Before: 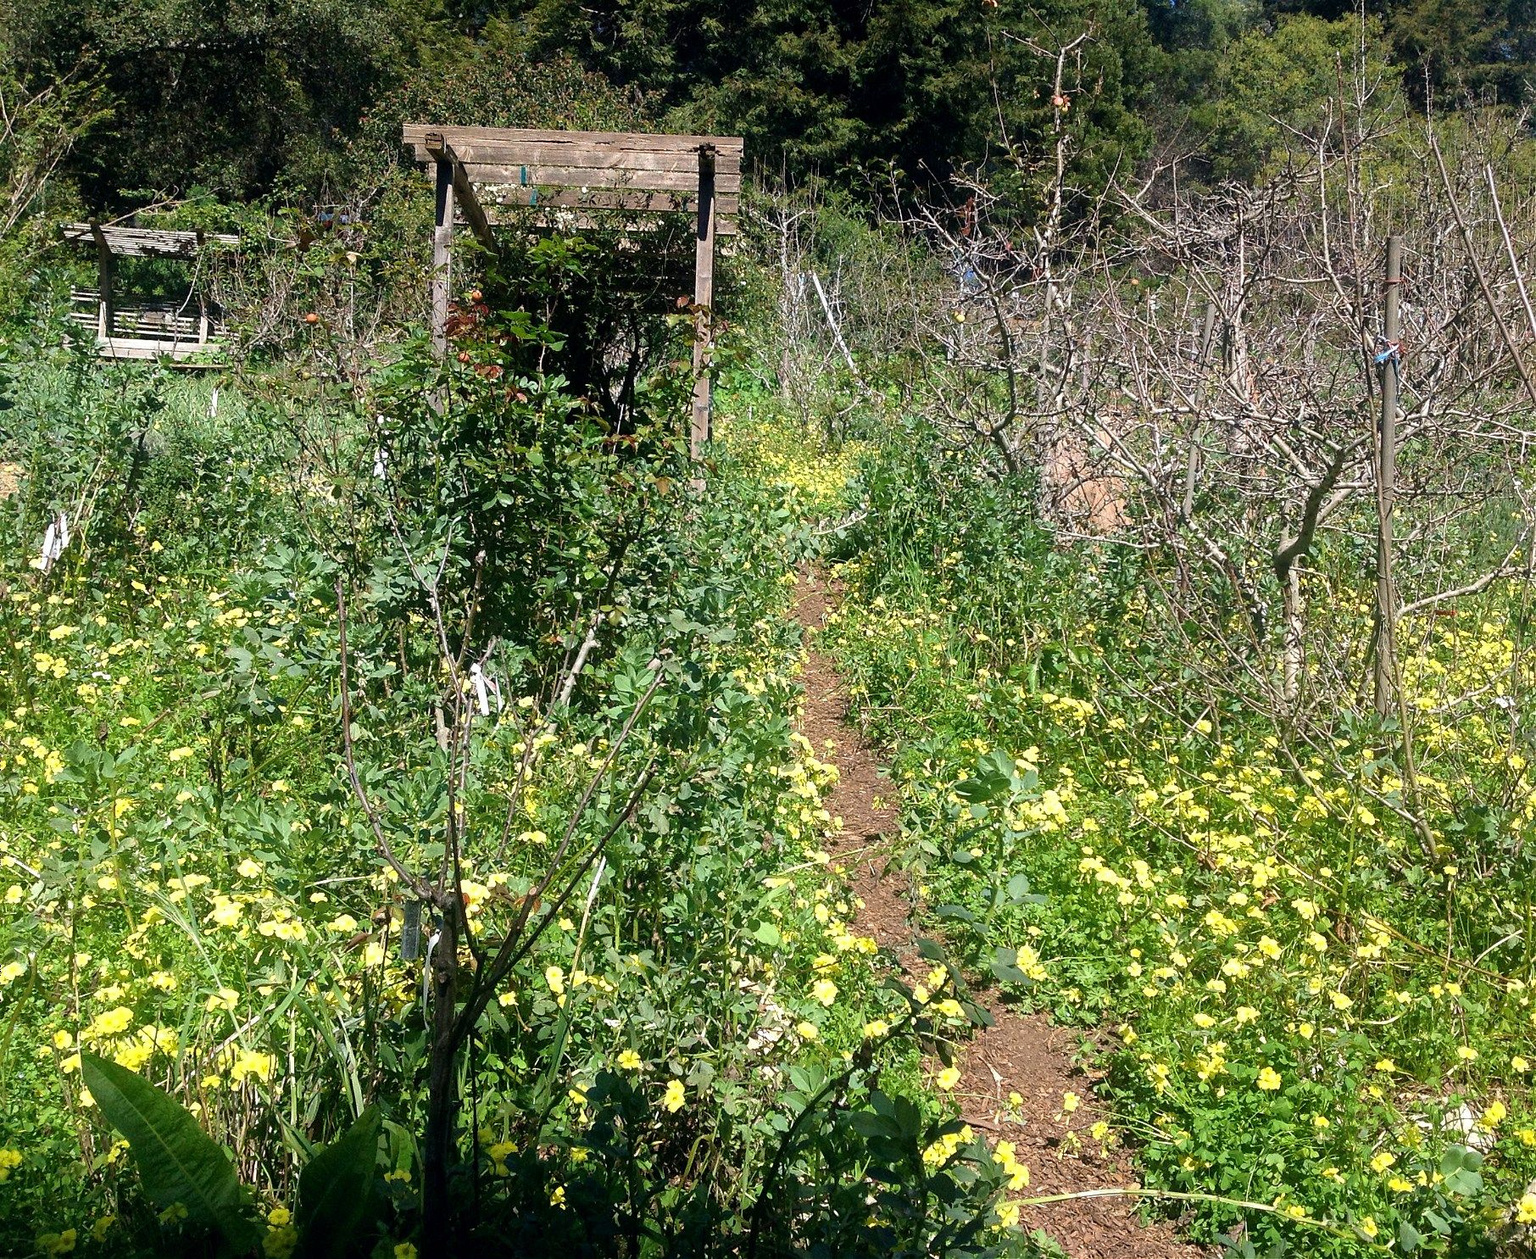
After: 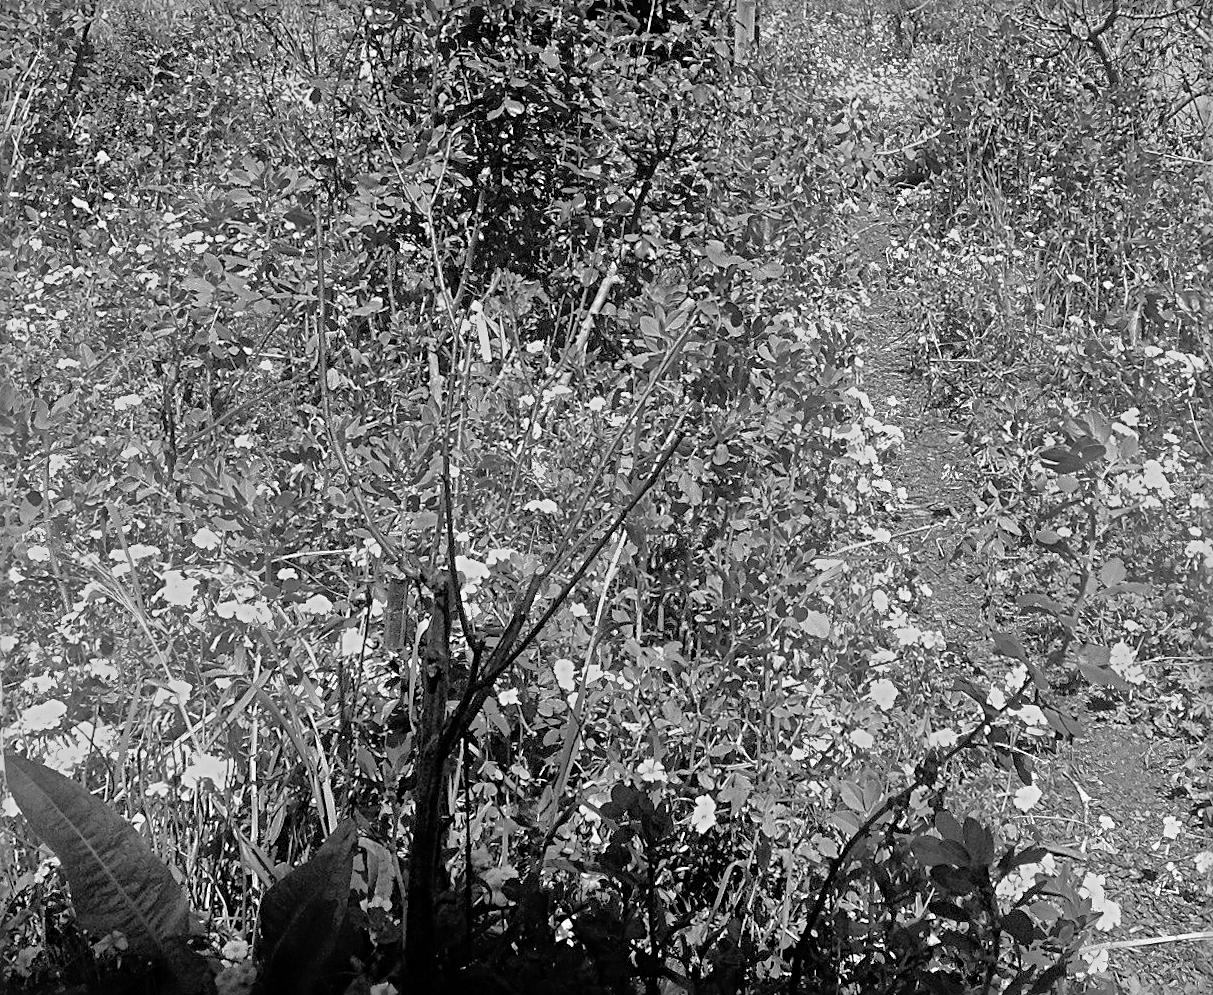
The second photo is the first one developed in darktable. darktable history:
monochrome: a 79.32, b 81.83, size 1.1
tone equalizer: -7 EV 0.15 EV, -6 EV 0.6 EV, -5 EV 1.15 EV, -4 EV 1.33 EV, -3 EV 1.15 EV, -2 EV 0.6 EV, -1 EV 0.15 EV, mask exposure compensation -0.5 EV
sharpen: radius 4
crop and rotate: angle -0.82°, left 3.85%, top 31.828%, right 27.992%
